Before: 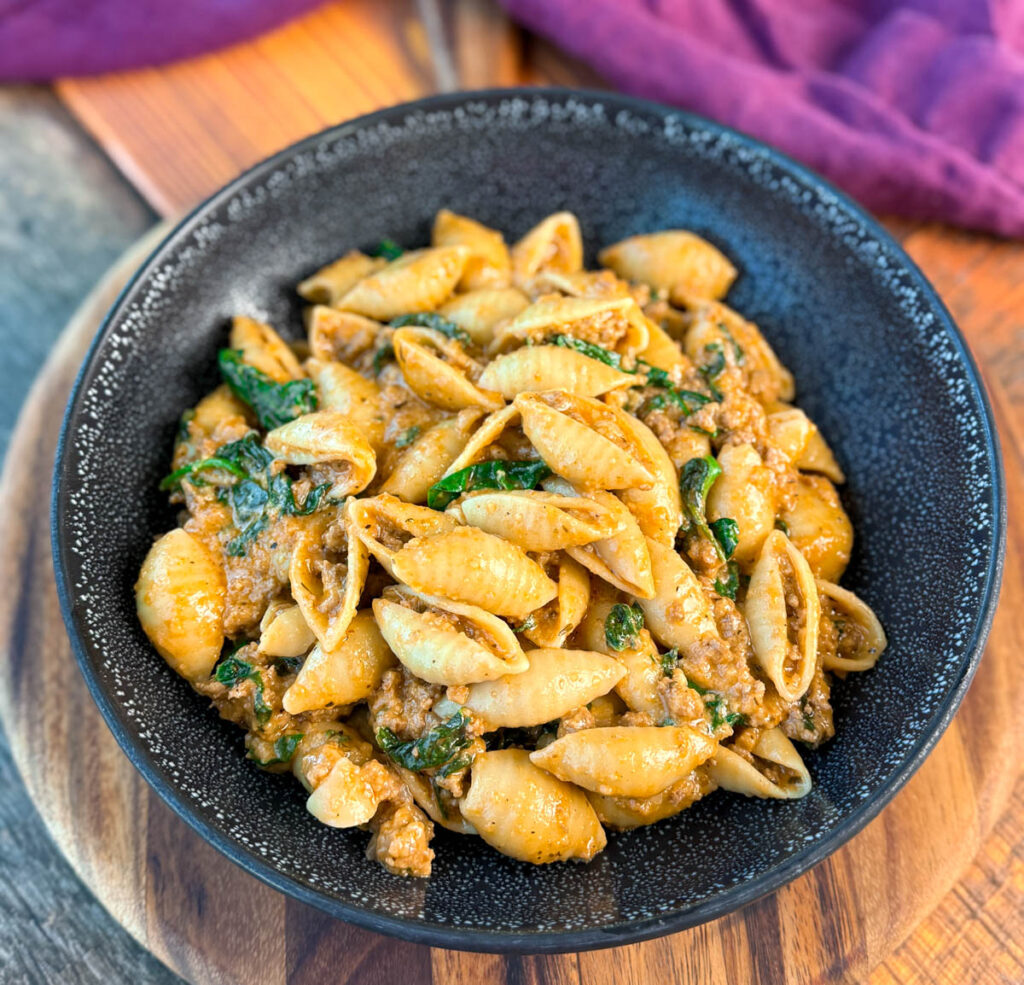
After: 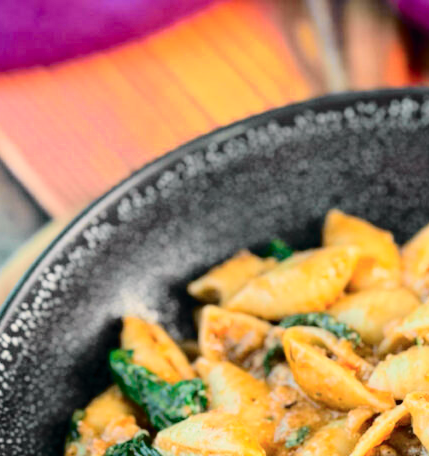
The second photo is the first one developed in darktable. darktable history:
crop and rotate: left 10.817%, top 0.062%, right 47.194%, bottom 53.626%
color balance rgb: shadows lift › hue 87.51°, highlights gain › chroma 1.62%, highlights gain › hue 55.1°, global offset › chroma 0.06%, global offset › hue 253.66°, linear chroma grading › global chroma 0.5%
tone curve: curves: ch0 [(0, 0.006) (0.184, 0.117) (0.405, 0.46) (0.456, 0.528) (0.634, 0.728) (0.877, 0.89) (0.984, 0.935)]; ch1 [(0, 0) (0.443, 0.43) (0.492, 0.489) (0.566, 0.579) (0.595, 0.625) (0.608, 0.667) (0.65, 0.729) (1, 1)]; ch2 [(0, 0) (0.33, 0.301) (0.421, 0.443) (0.447, 0.489) (0.492, 0.498) (0.537, 0.583) (0.586, 0.591) (0.663, 0.686) (1, 1)], color space Lab, independent channels, preserve colors none
